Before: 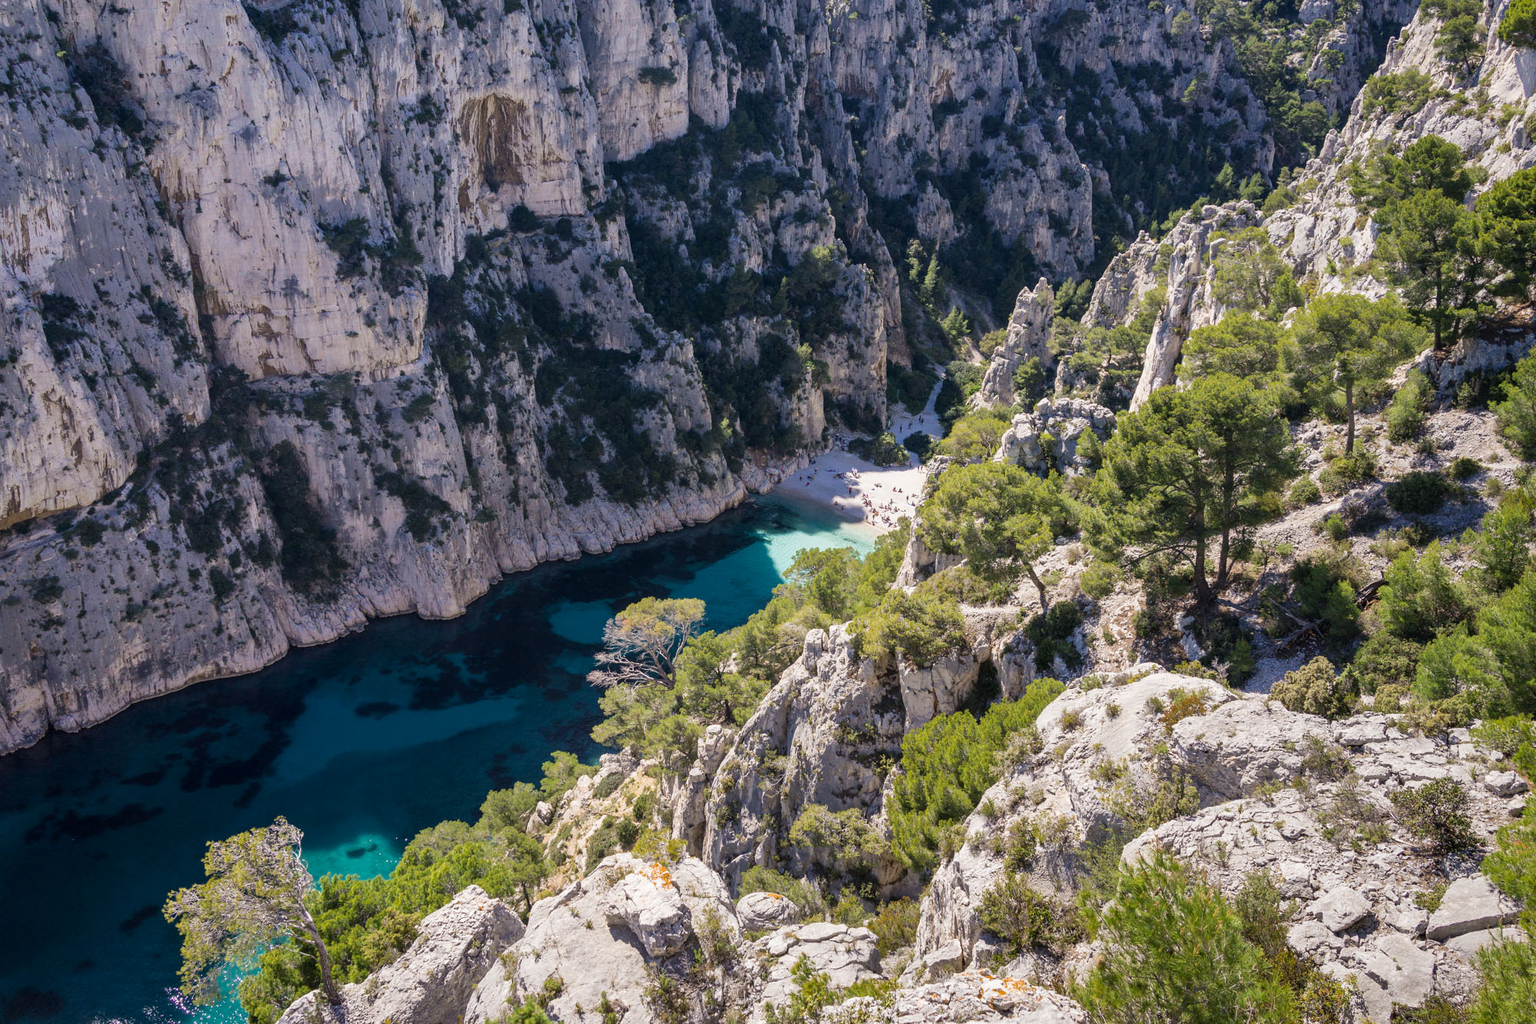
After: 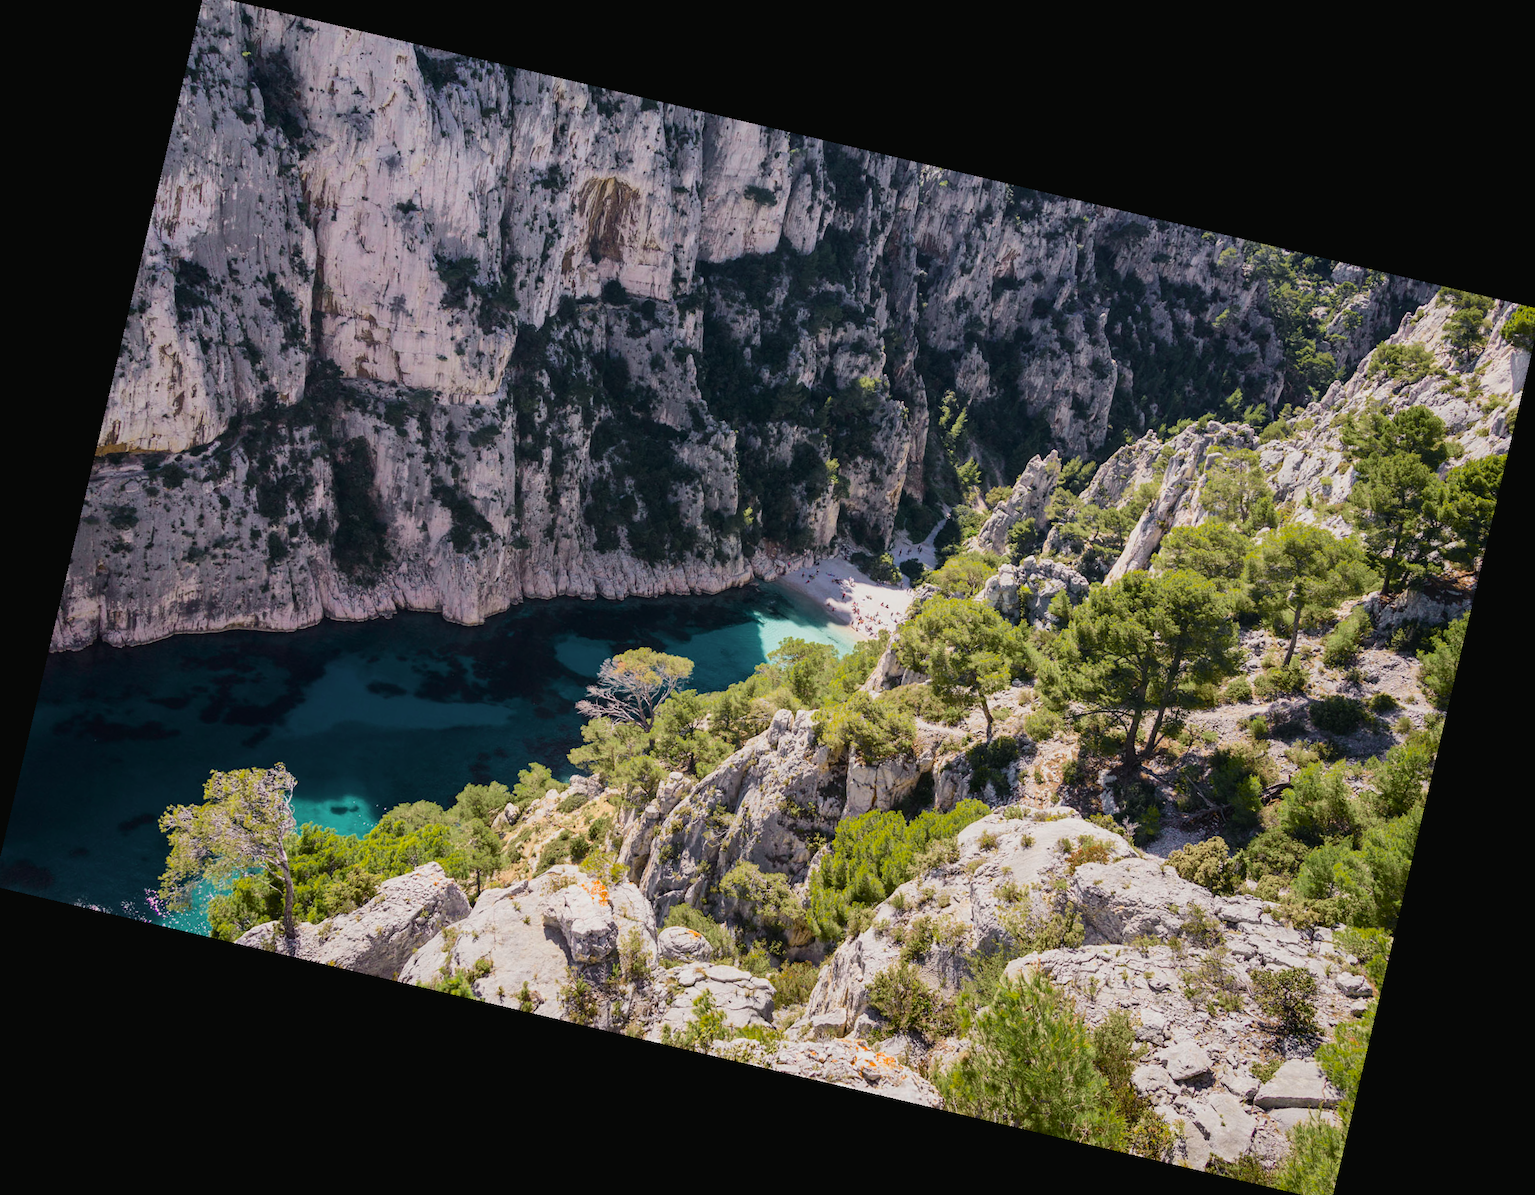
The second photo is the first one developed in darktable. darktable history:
tone curve: curves: ch0 [(0, 0.018) (0.036, 0.038) (0.15, 0.131) (0.27, 0.247) (0.528, 0.554) (0.761, 0.761) (1, 0.919)]; ch1 [(0, 0) (0.179, 0.173) (0.322, 0.32) (0.429, 0.431) (0.502, 0.5) (0.519, 0.522) (0.562, 0.588) (0.625, 0.67) (0.711, 0.745) (1, 1)]; ch2 [(0, 0) (0.29, 0.295) (0.404, 0.436) (0.497, 0.499) (0.521, 0.523) (0.561, 0.605) (0.657, 0.655) (0.712, 0.764) (1, 1)], color space Lab, independent channels, preserve colors none
crop: left 0.434%, top 0.485%, right 0.244%, bottom 0.386%
rotate and perspective: rotation 13.27°, automatic cropping off
